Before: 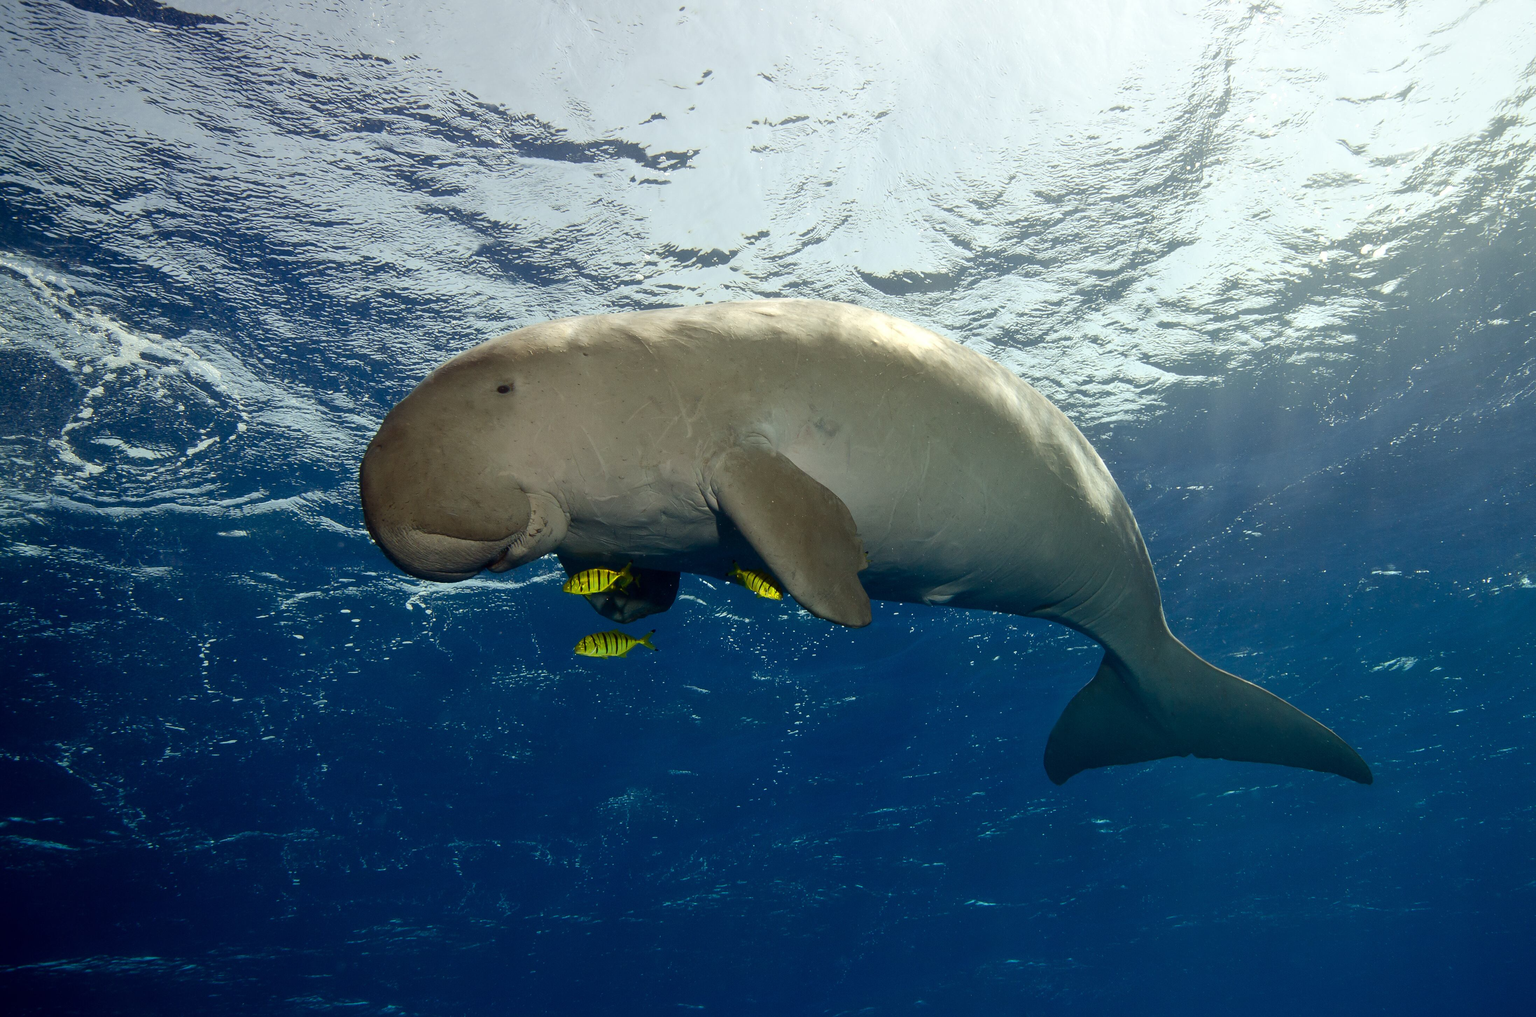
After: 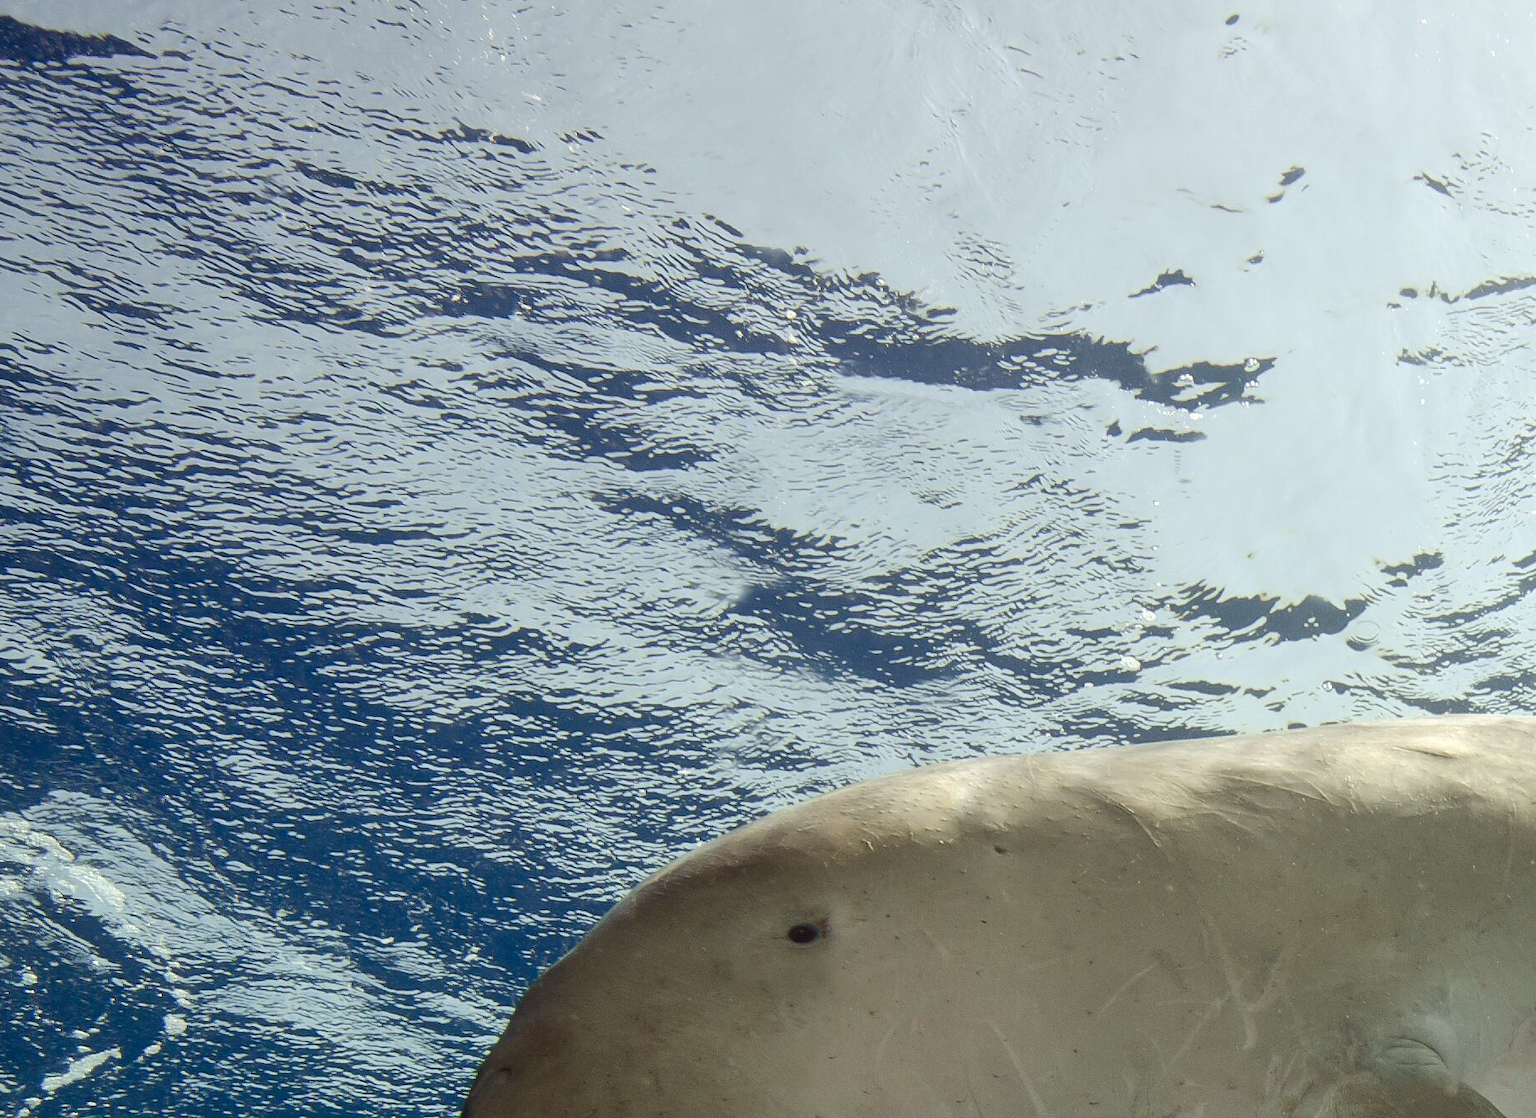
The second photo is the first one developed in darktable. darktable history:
crop and rotate: left 11.047%, top 0.075%, right 47.294%, bottom 54.127%
